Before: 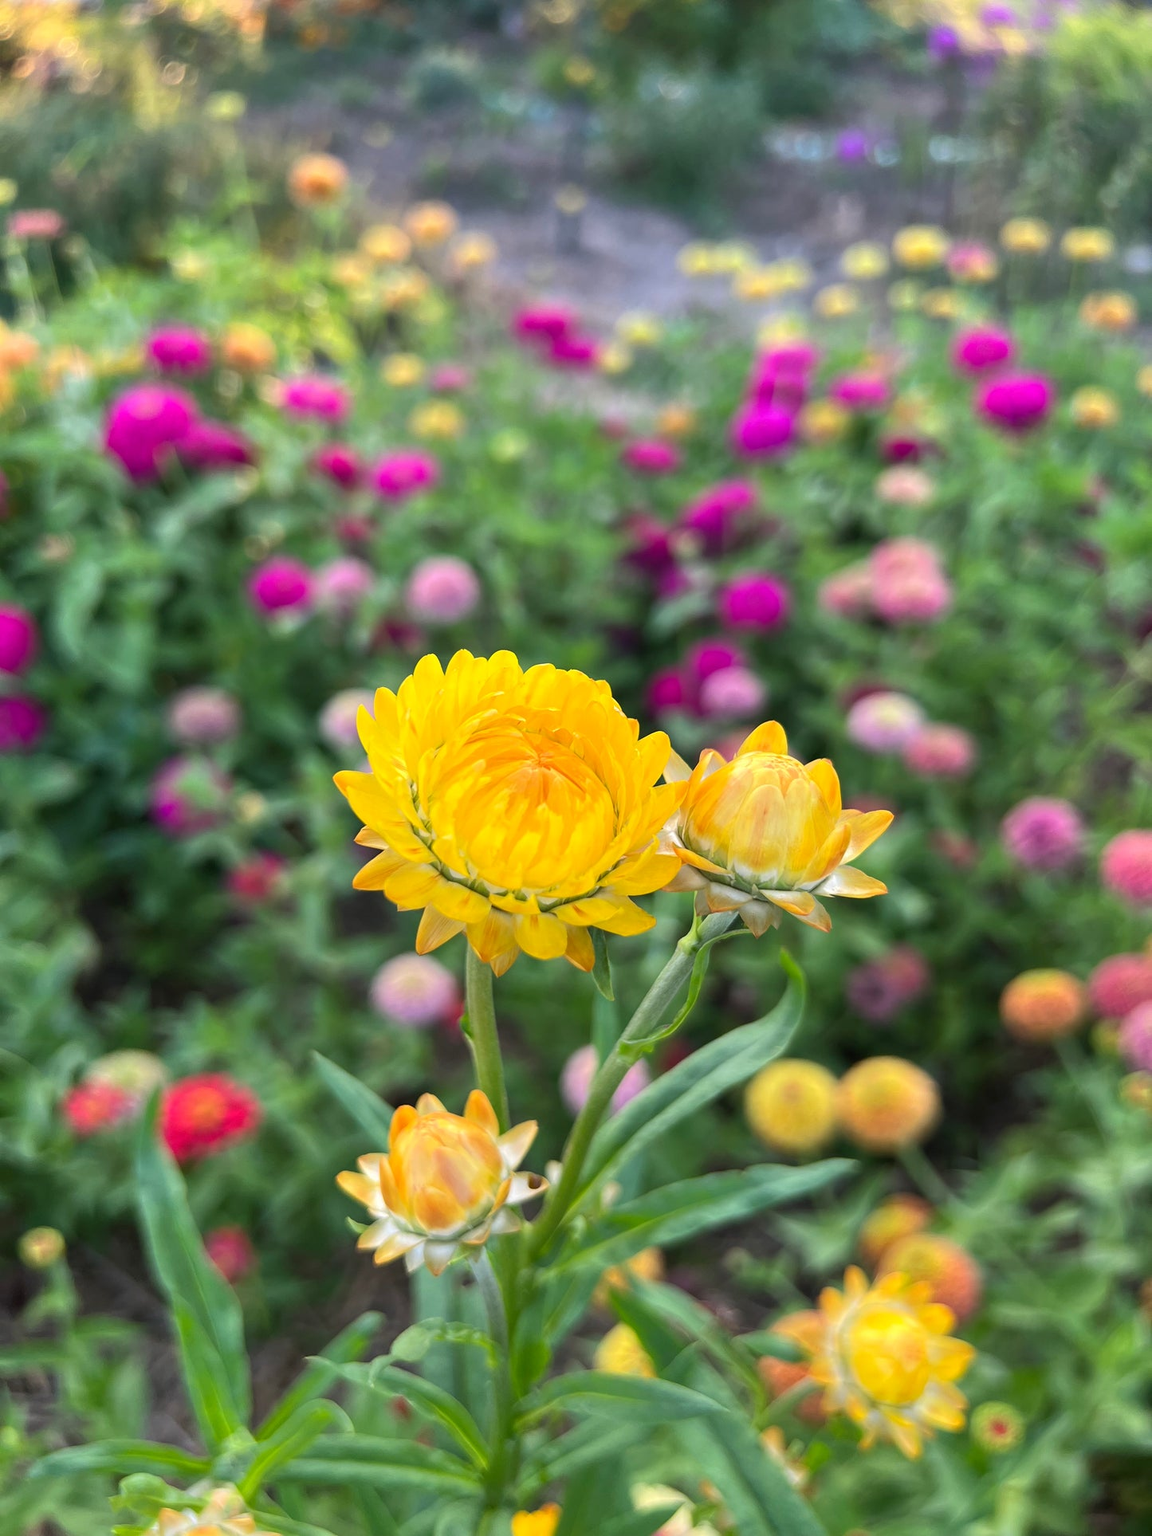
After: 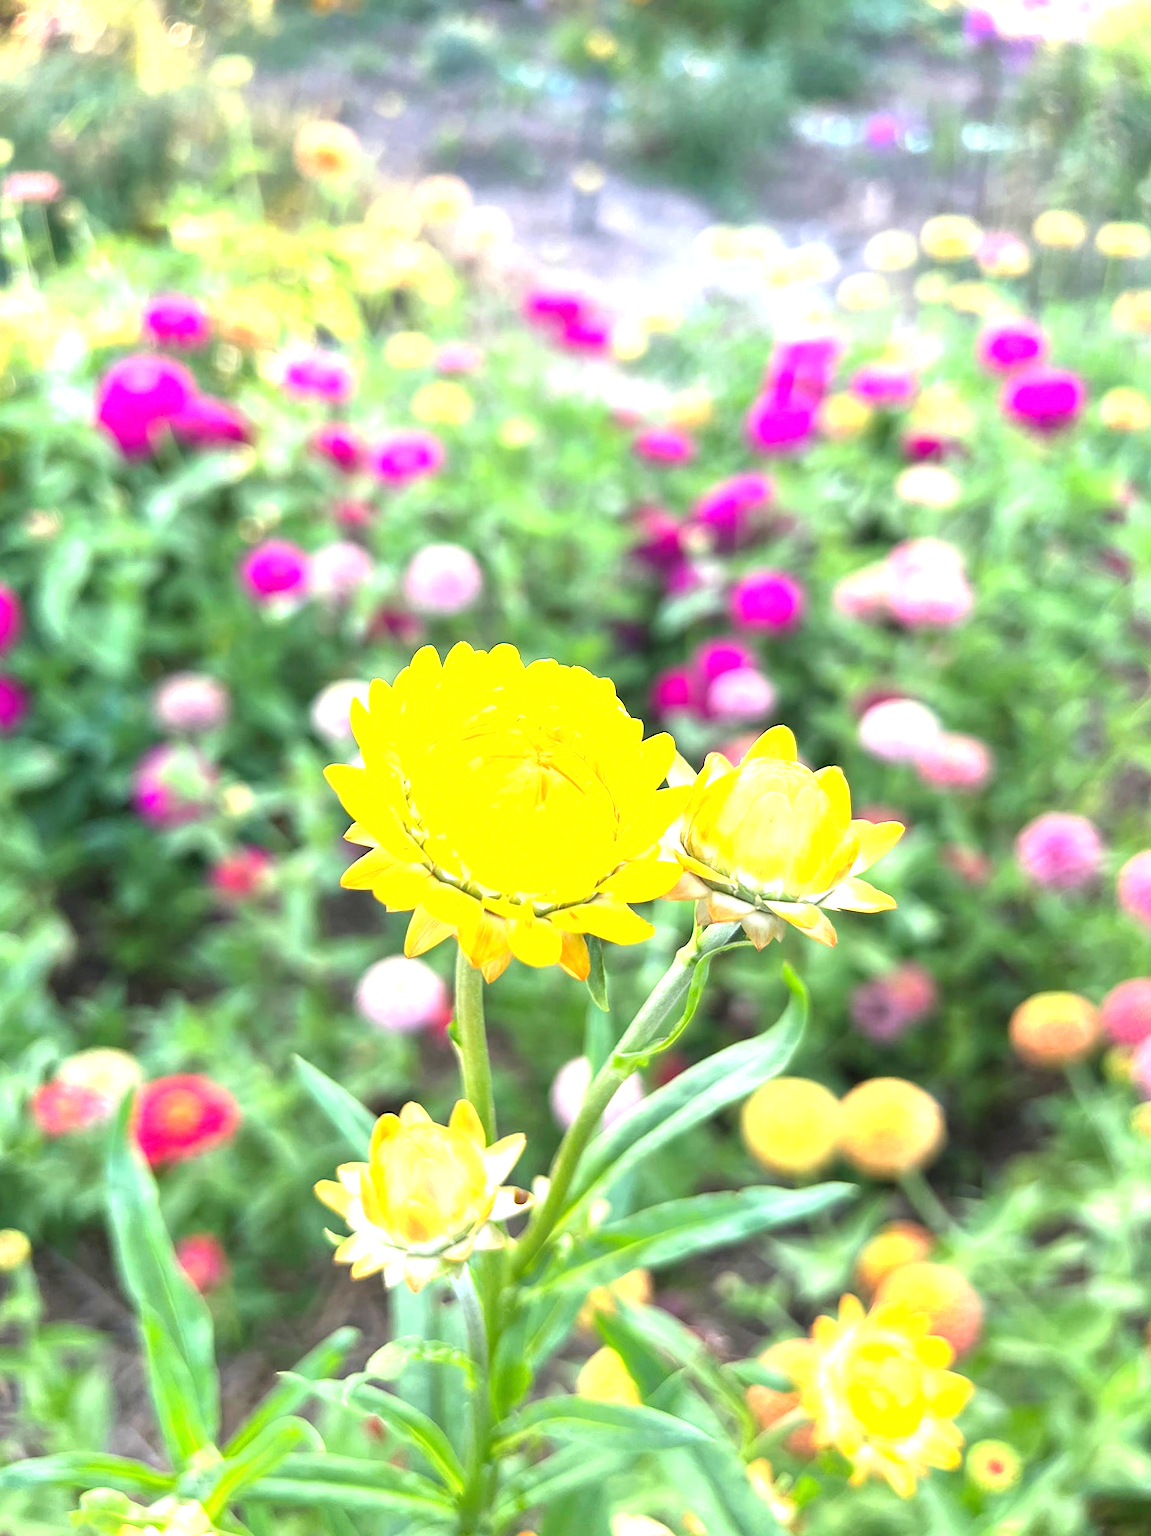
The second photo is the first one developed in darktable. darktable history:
exposure: black level correction 0, exposure 1.55 EV, compensate exposure bias true, compensate highlight preservation false
crop and rotate: angle -1.69°
